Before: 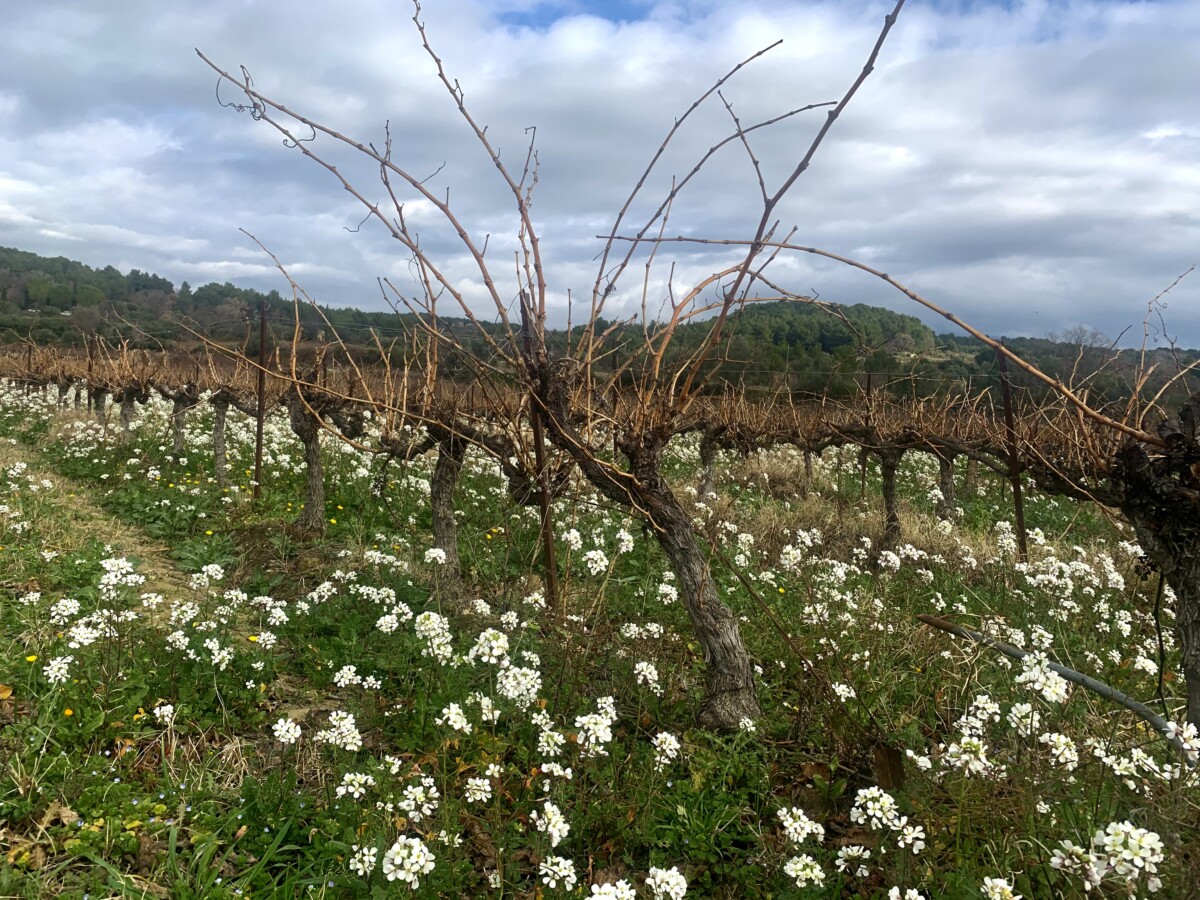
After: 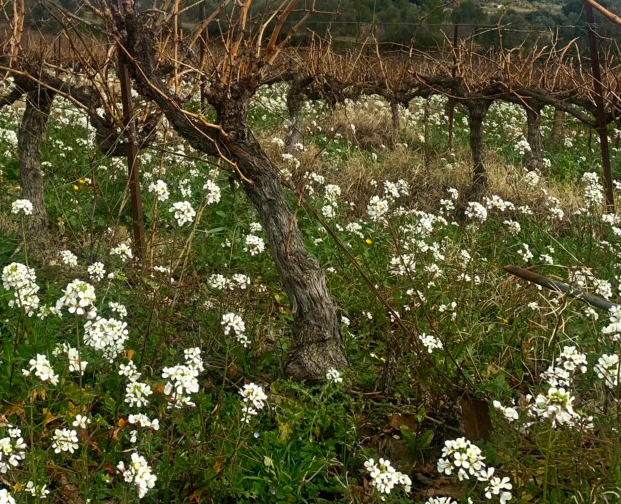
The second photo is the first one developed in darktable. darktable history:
crop: left 34.479%, top 38.822%, right 13.718%, bottom 5.172%
tone equalizer: on, module defaults
